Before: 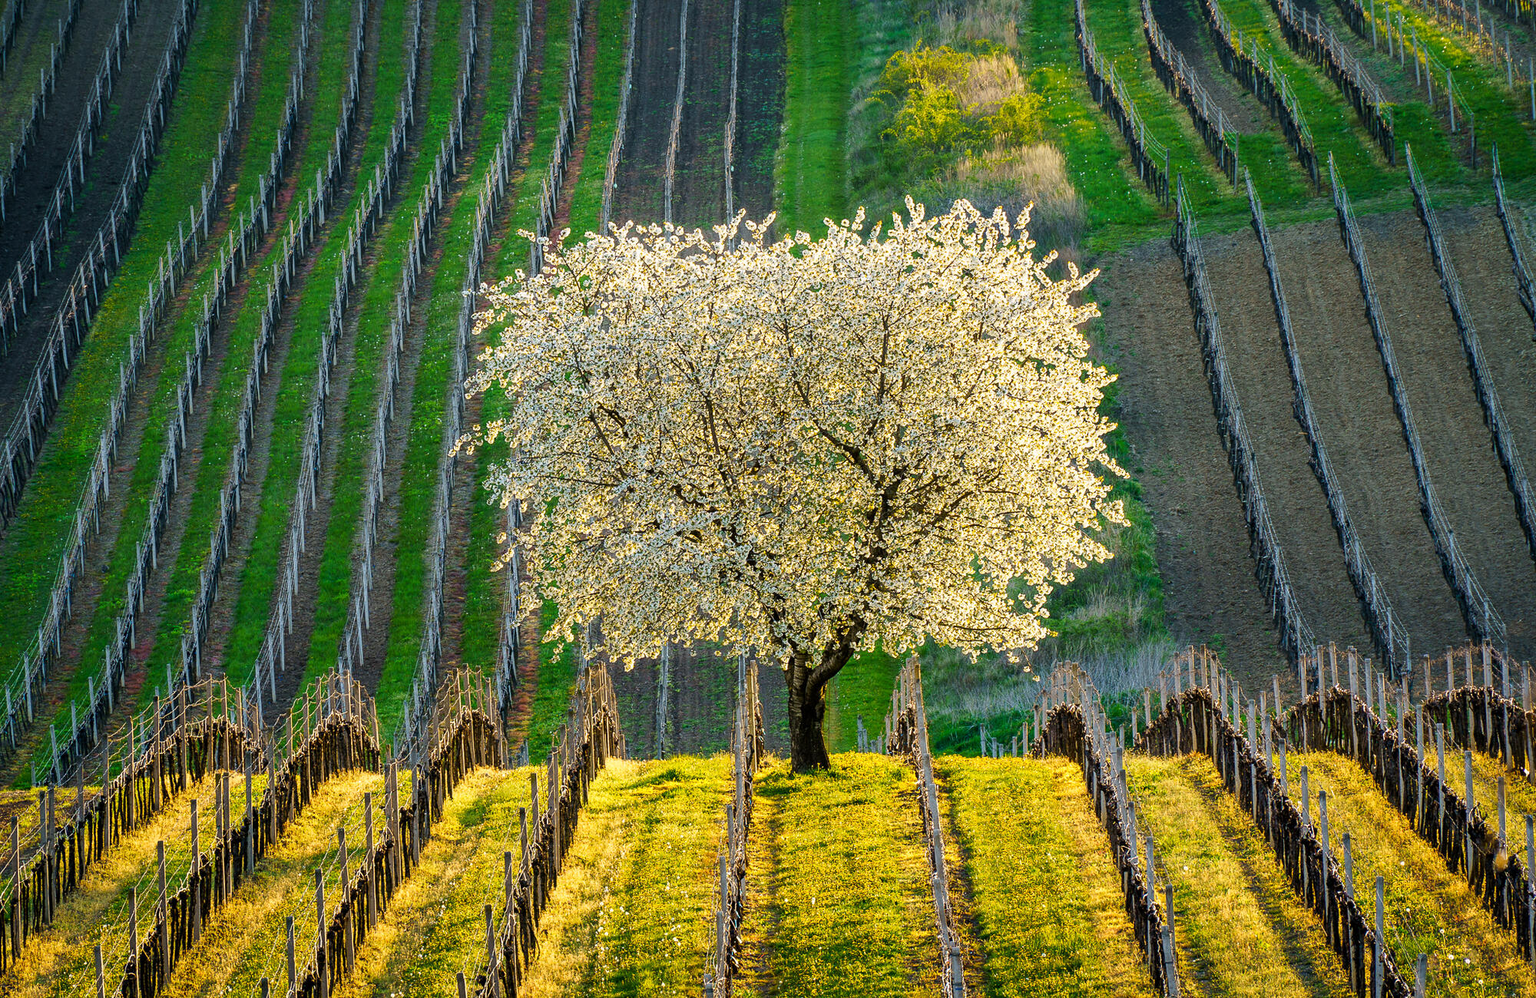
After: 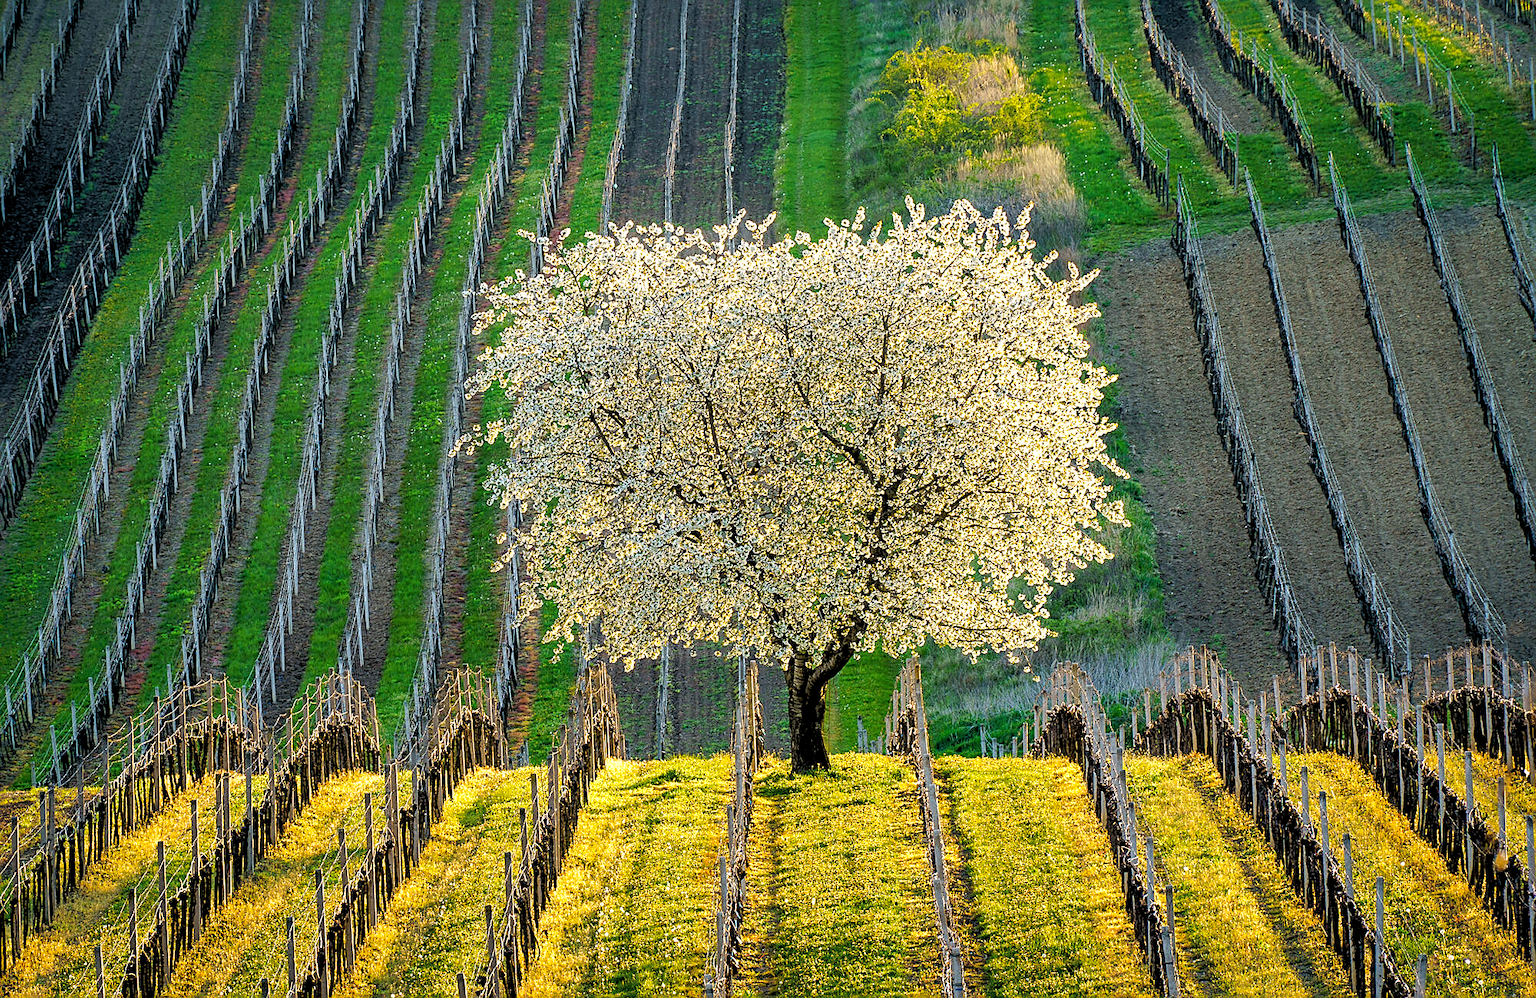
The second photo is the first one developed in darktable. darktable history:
rgb levels: levels [[0.01, 0.419, 0.839], [0, 0.5, 1], [0, 0.5, 1]]
sharpen: on, module defaults
shadows and highlights: on, module defaults
